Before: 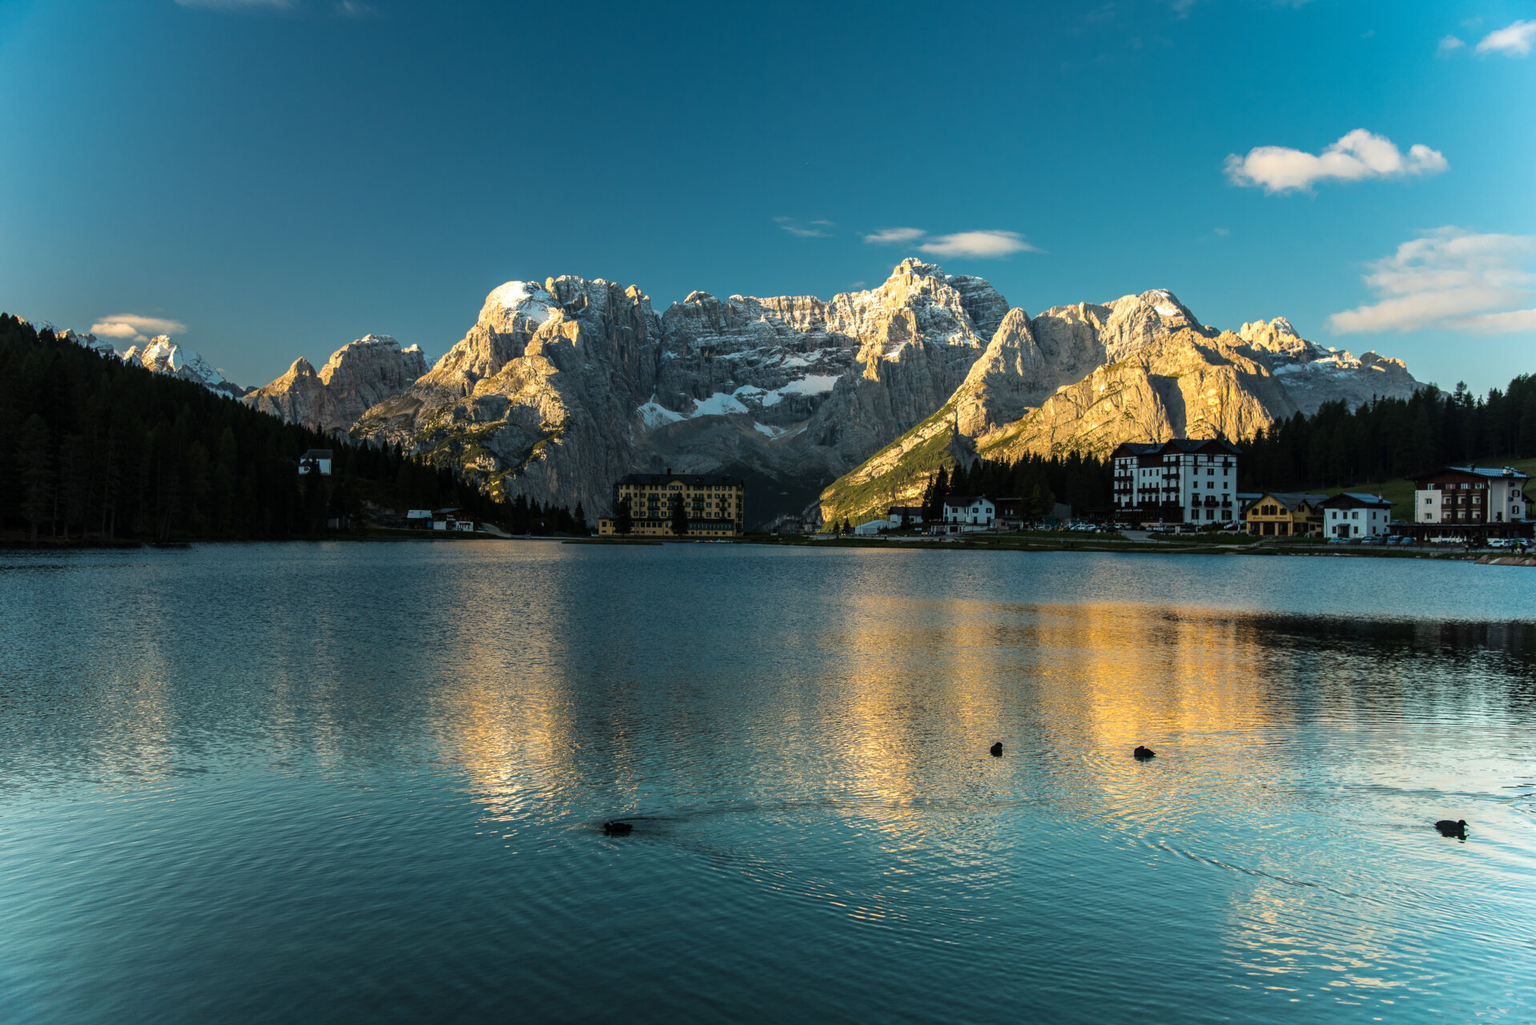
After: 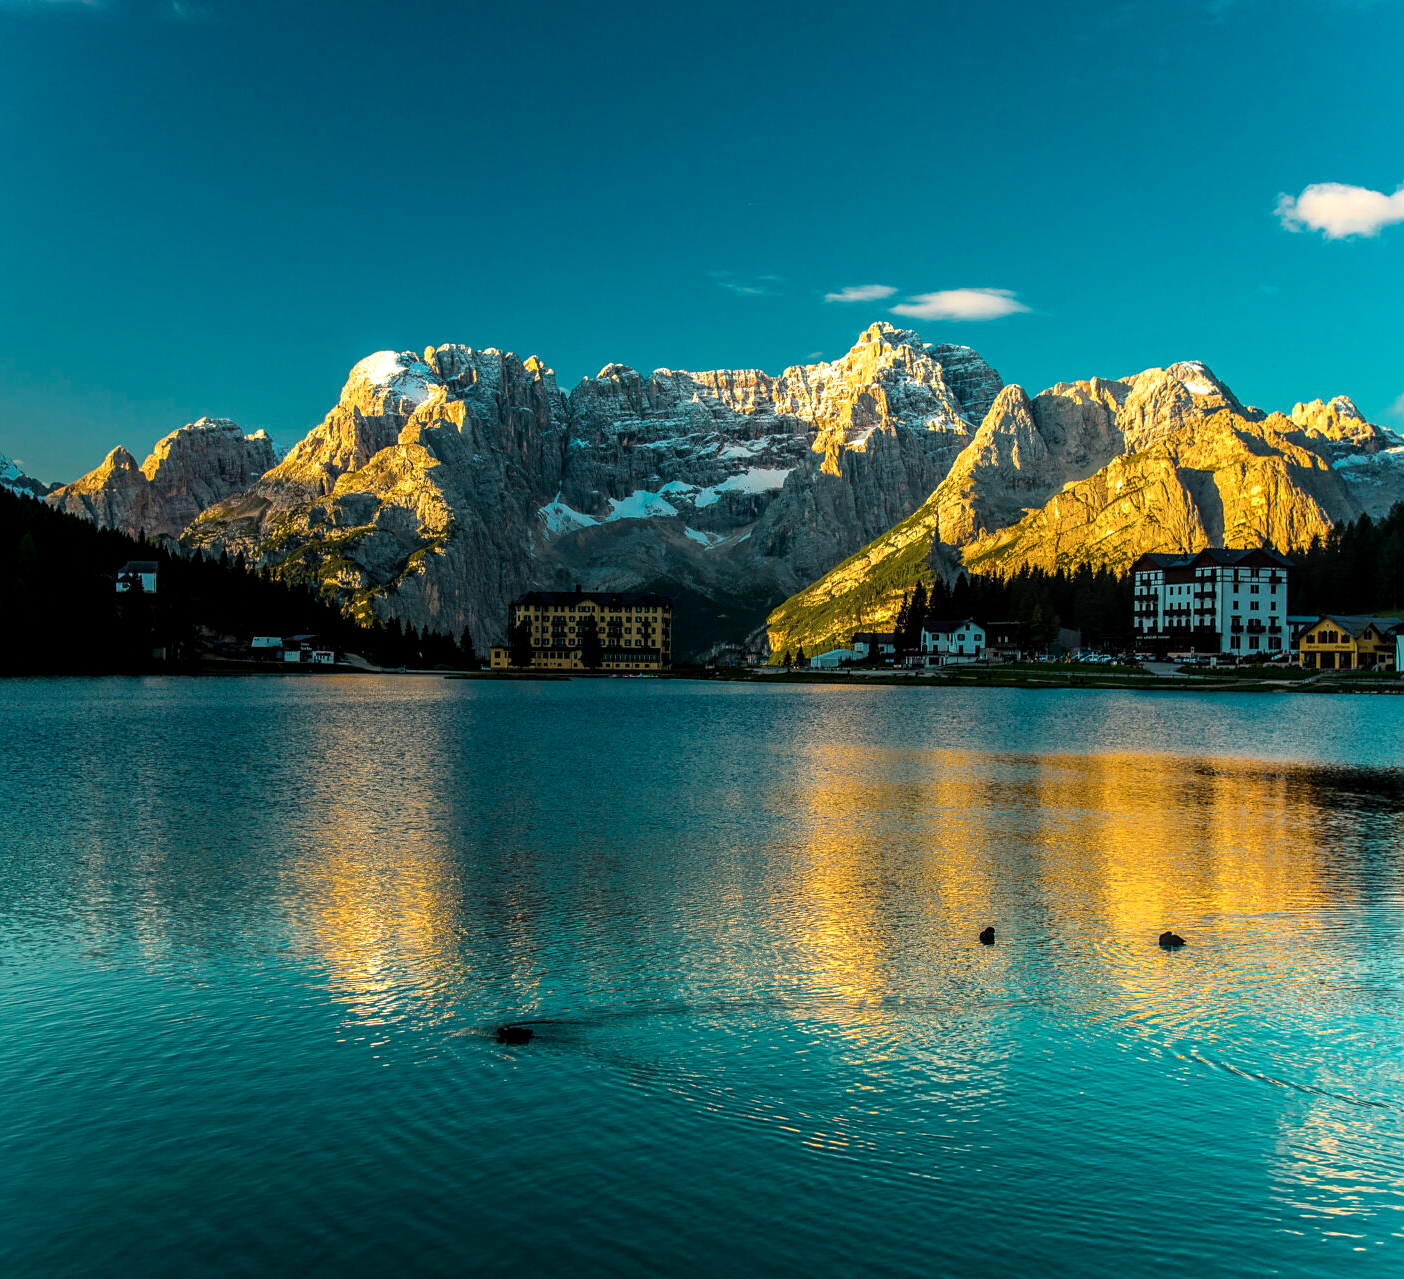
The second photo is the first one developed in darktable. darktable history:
local contrast: detail 130%
crop: left 13.443%, right 13.31%
sharpen: radius 1.458, amount 0.398, threshold 1.271
color balance rgb: perceptual saturation grading › global saturation 100%
color contrast: blue-yellow contrast 0.7
